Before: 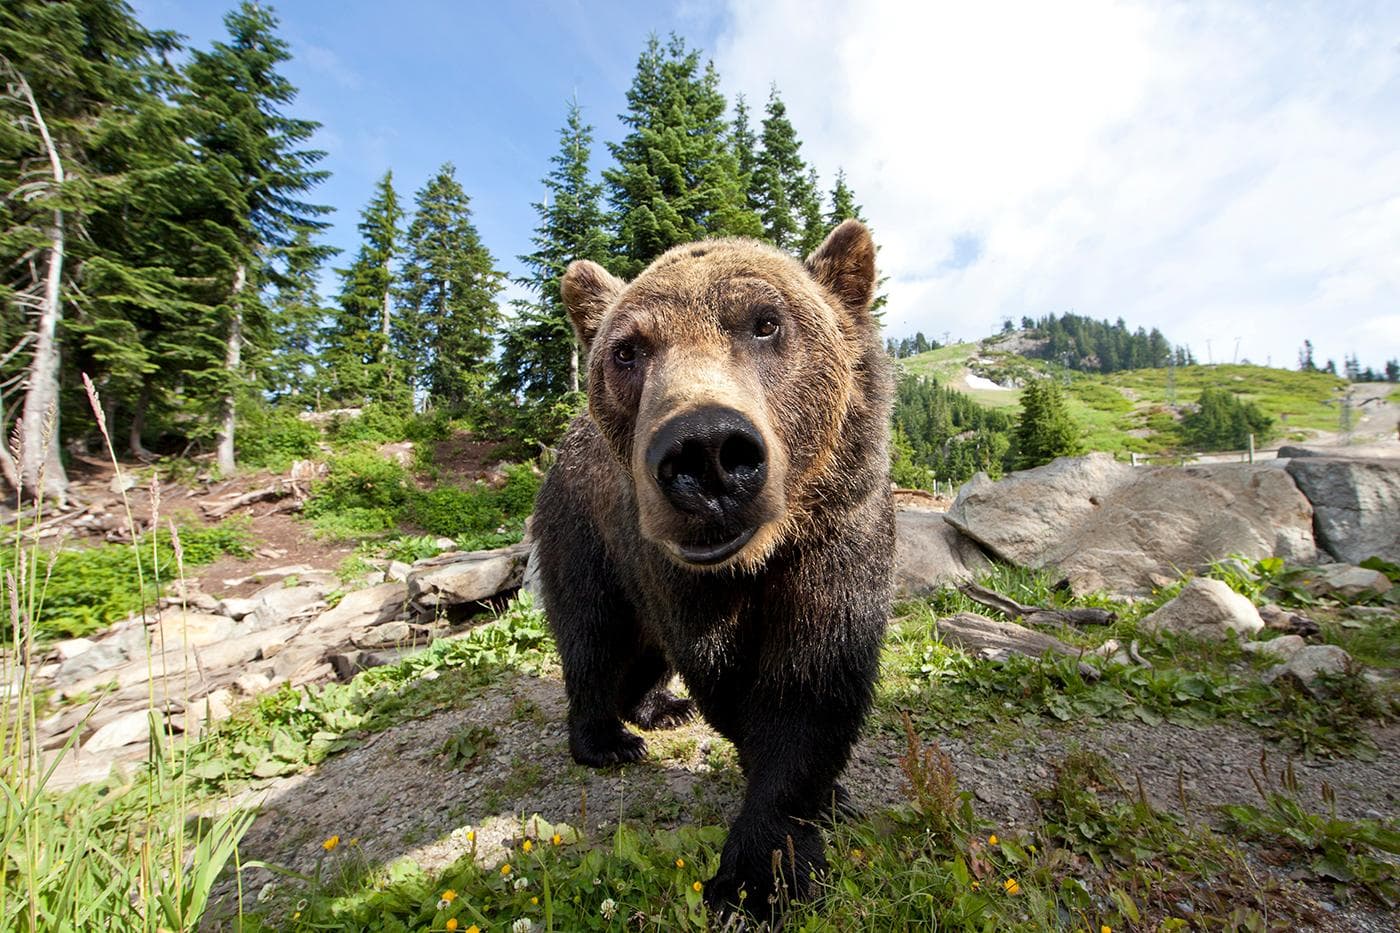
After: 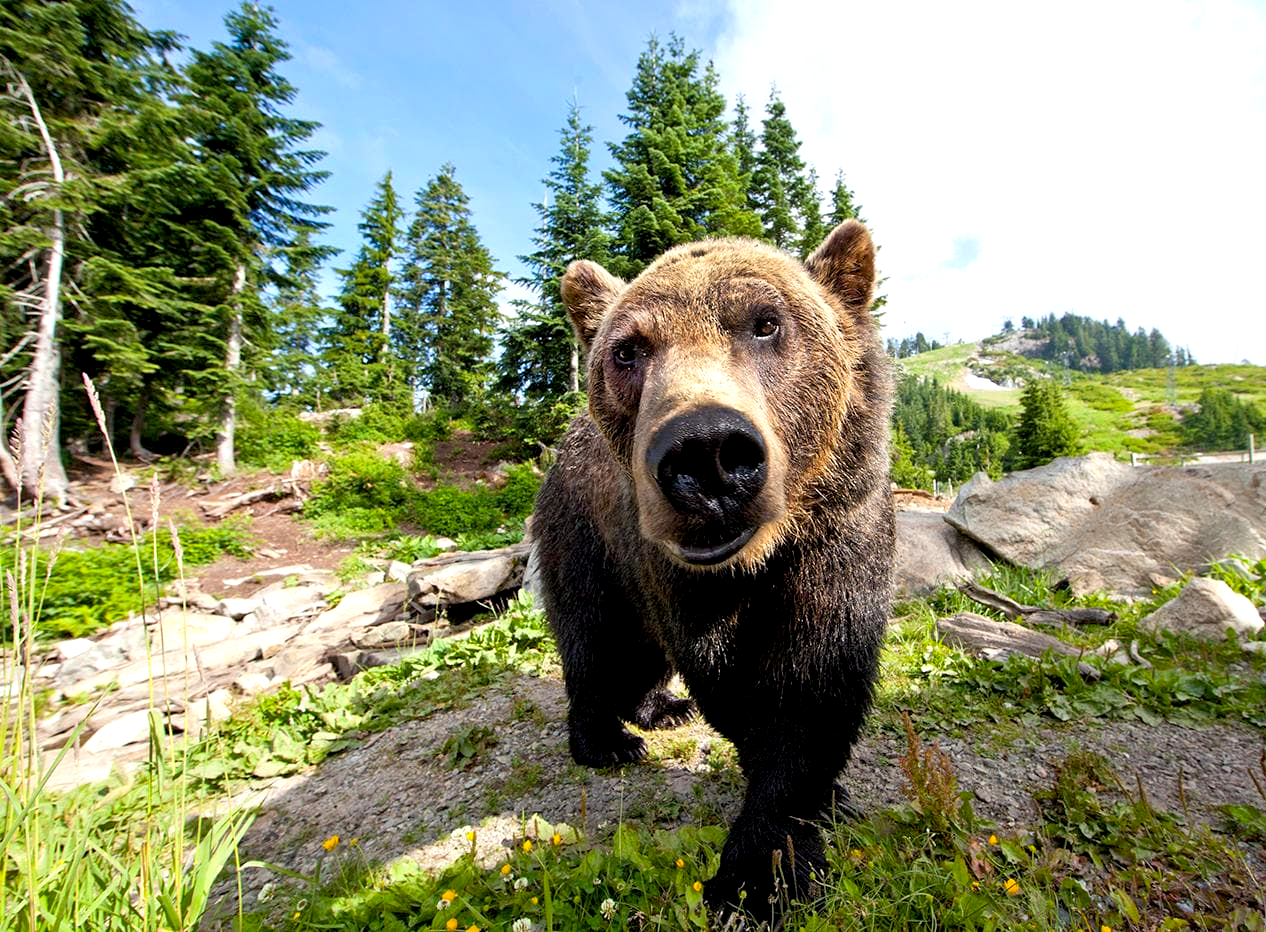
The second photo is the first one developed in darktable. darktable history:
color balance rgb: power › chroma 0.492%, power › hue 259.63°, global offset › luminance -0.862%, linear chroma grading › shadows -3.348%, linear chroma grading › highlights -3.345%, perceptual saturation grading › global saturation 25.764%
crop: right 9.522%, bottom 0.02%
exposure: exposure 0.372 EV, compensate highlight preservation false
